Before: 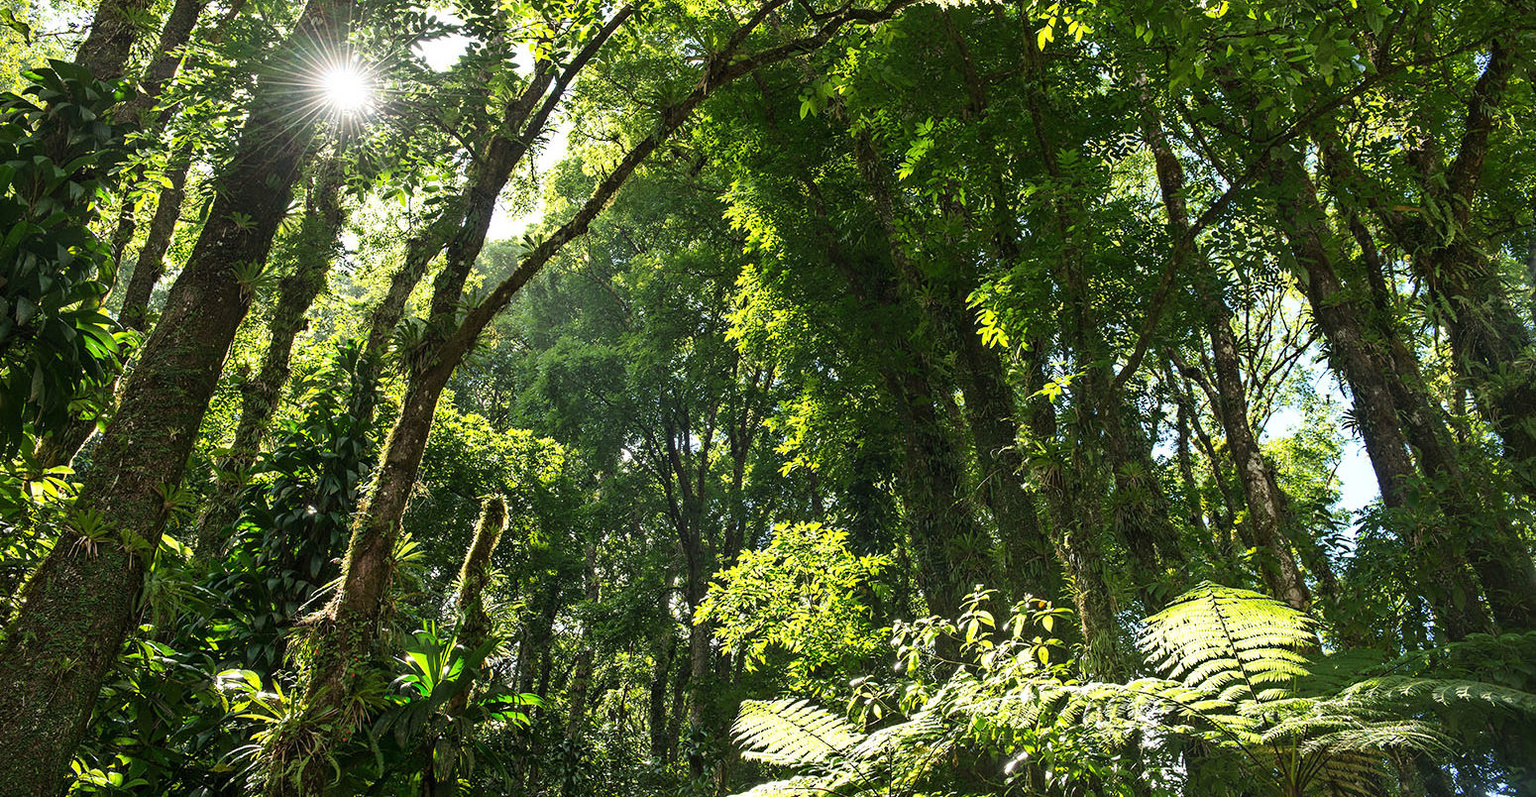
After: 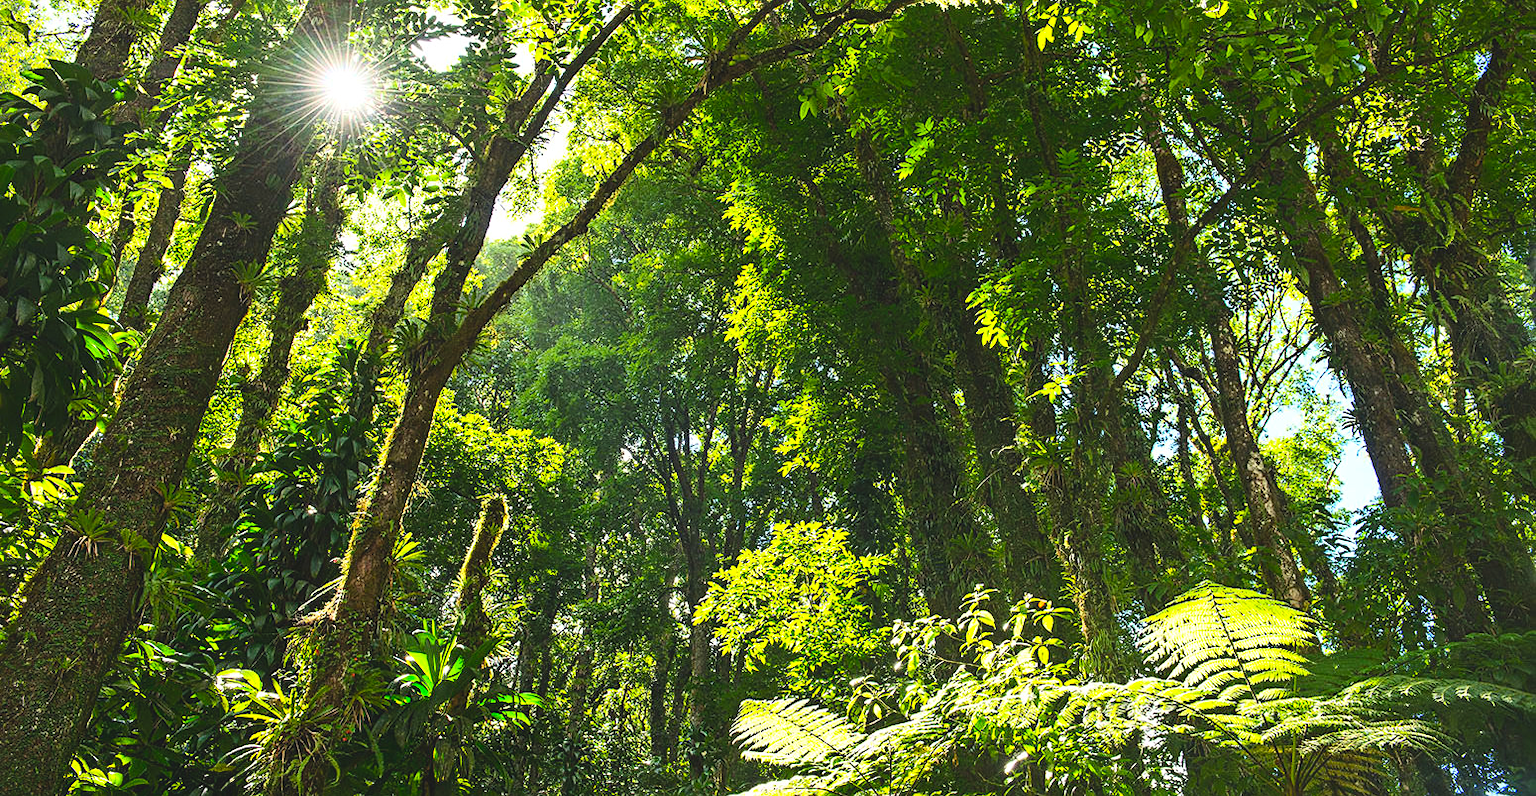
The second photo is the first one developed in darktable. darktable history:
color balance rgb: power › hue 61.82°, global offset › luminance 0.752%, perceptual saturation grading › global saturation 29.471%
sharpen: amount 0.216
contrast brightness saturation: contrast 0.197, brightness 0.156, saturation 0.227
